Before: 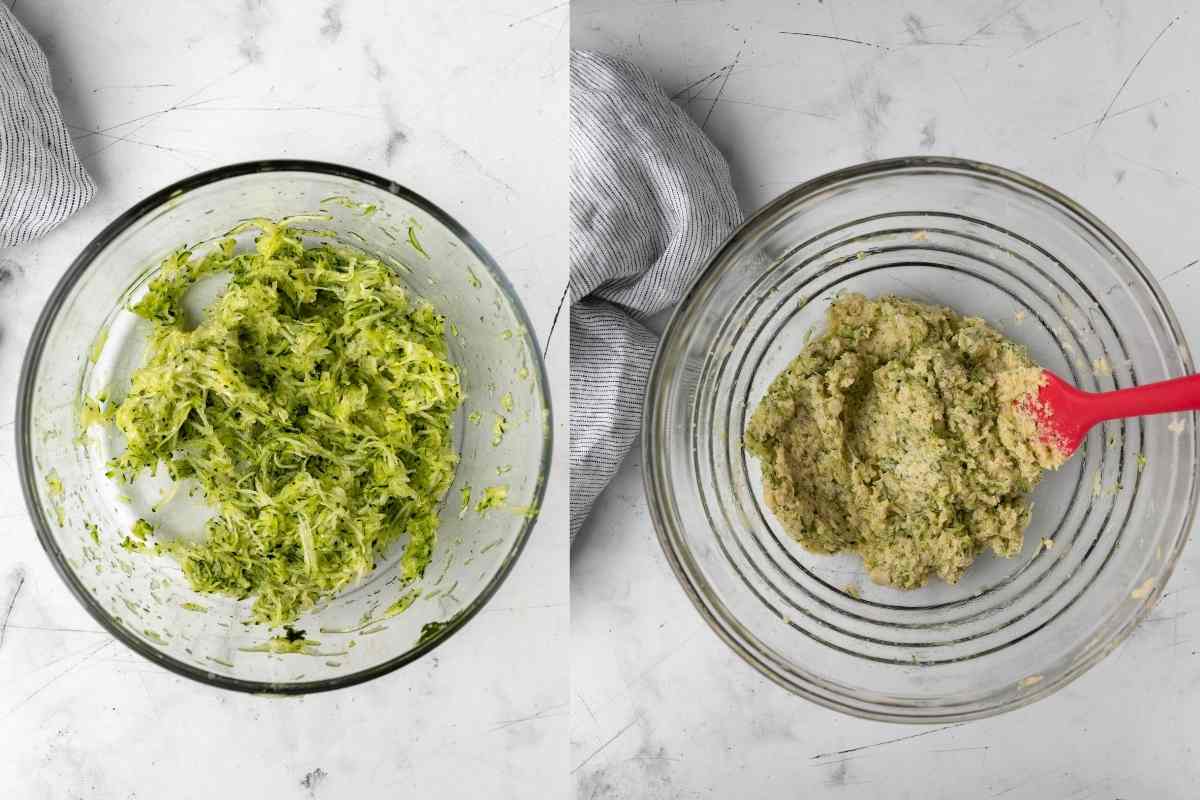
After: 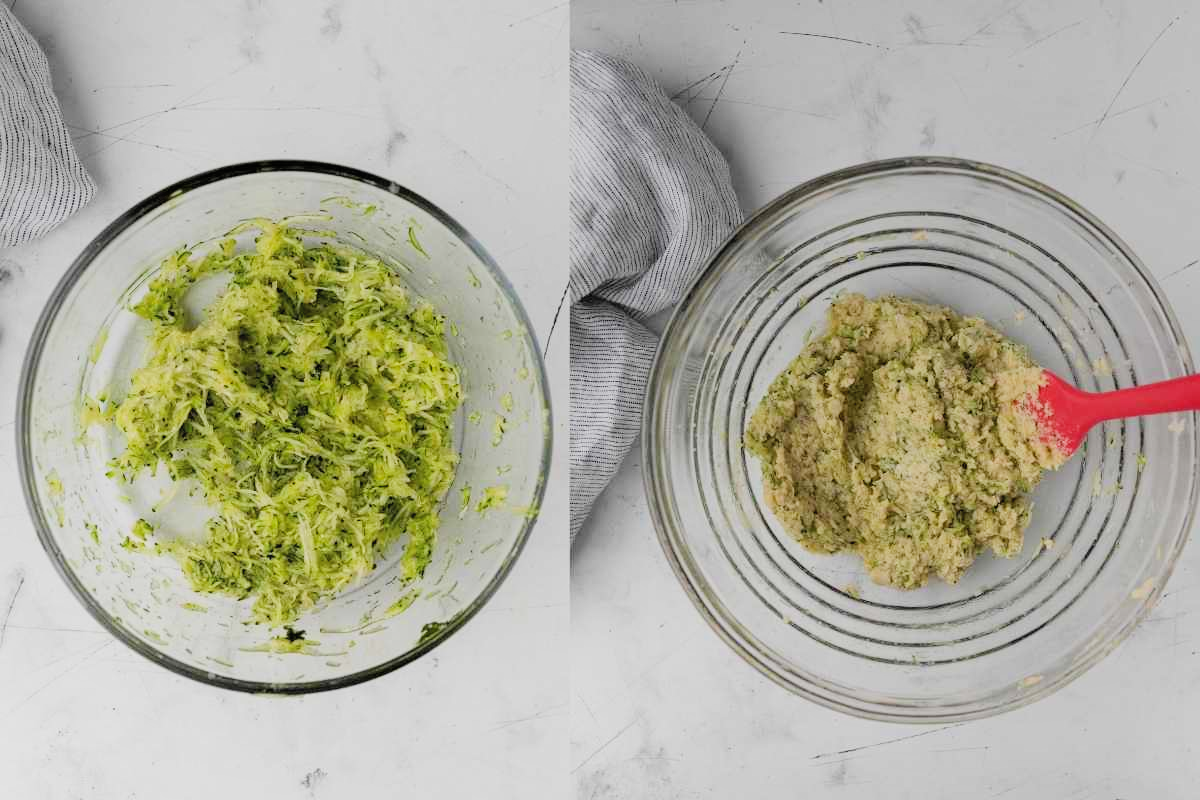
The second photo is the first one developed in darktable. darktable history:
exposure: exposure 0.669 EV, compensate highlight preservation false
contrast equalizer: y [[0.439, 0.44, 0.442, 0.457, 0.493, 0.498], [0.5 ×6], [0.5 ×6], [0 ×6], [0 ×6]], mix 0.59
graduated density: rotation 5.63°, offset 76.9
filmic rgb: black relative exposure -7.65 EV, white relative exposure 4.56 EV, hardness 3.61
